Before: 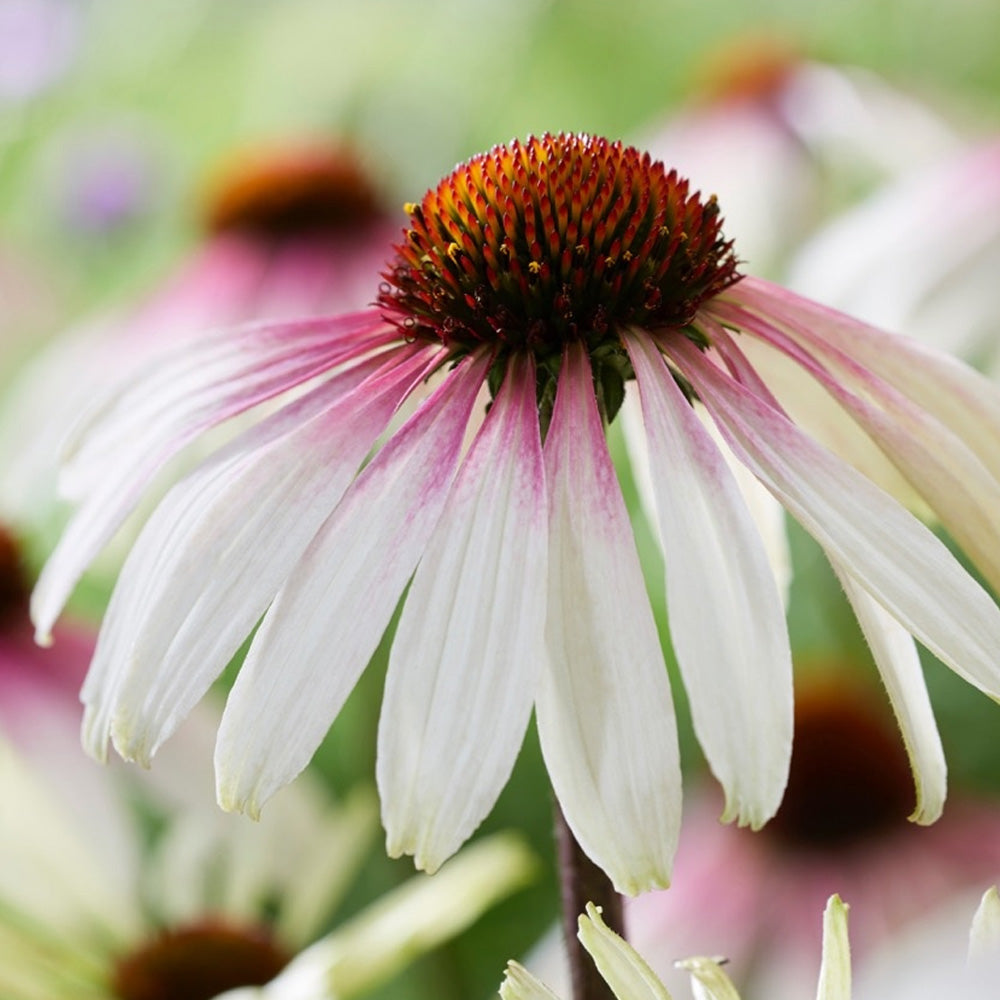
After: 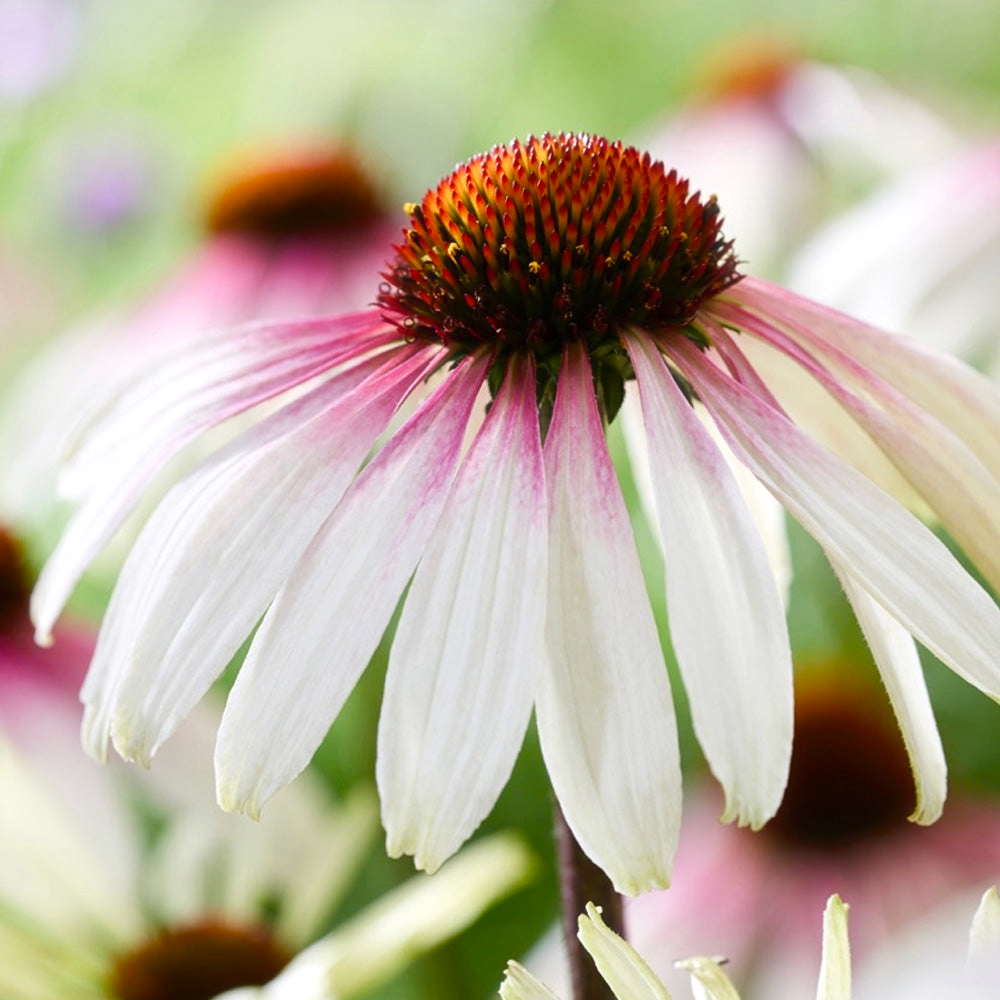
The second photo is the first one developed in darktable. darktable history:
color balance rgb: linear chroma grading › shadows 32%, linear chroma grading › global chroma -2%, linear chroma grading › mid-tones 4%, perceptual saturation grading › global saturation -2%, perceptual saturation grading › highlights -8%, perceptual saturation grading › mid-tones 8%, perceptual saturation grading › shadows 4%, perceptual brilliance grading › highlights 8%, perceptual brilliance grading › mid-tones 4%, perceptual brilliance grading › shadows 2%, global vibrance 16%, saturation formula JzAzBz (2021)
haze removal: strength -0.1, adaptive false
